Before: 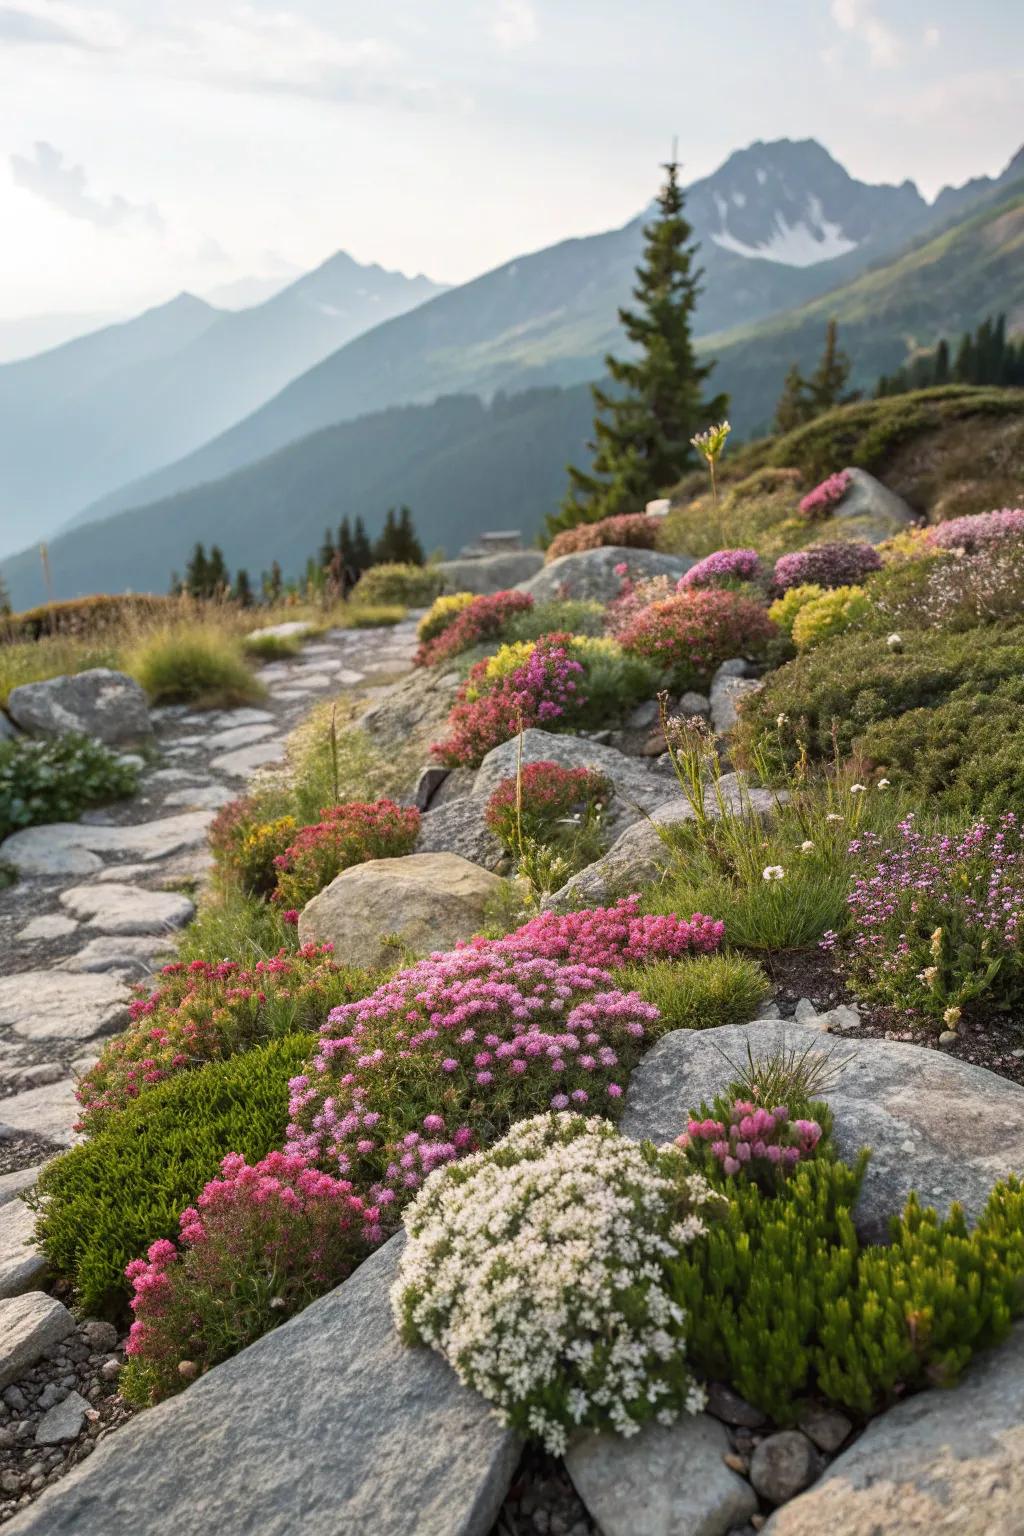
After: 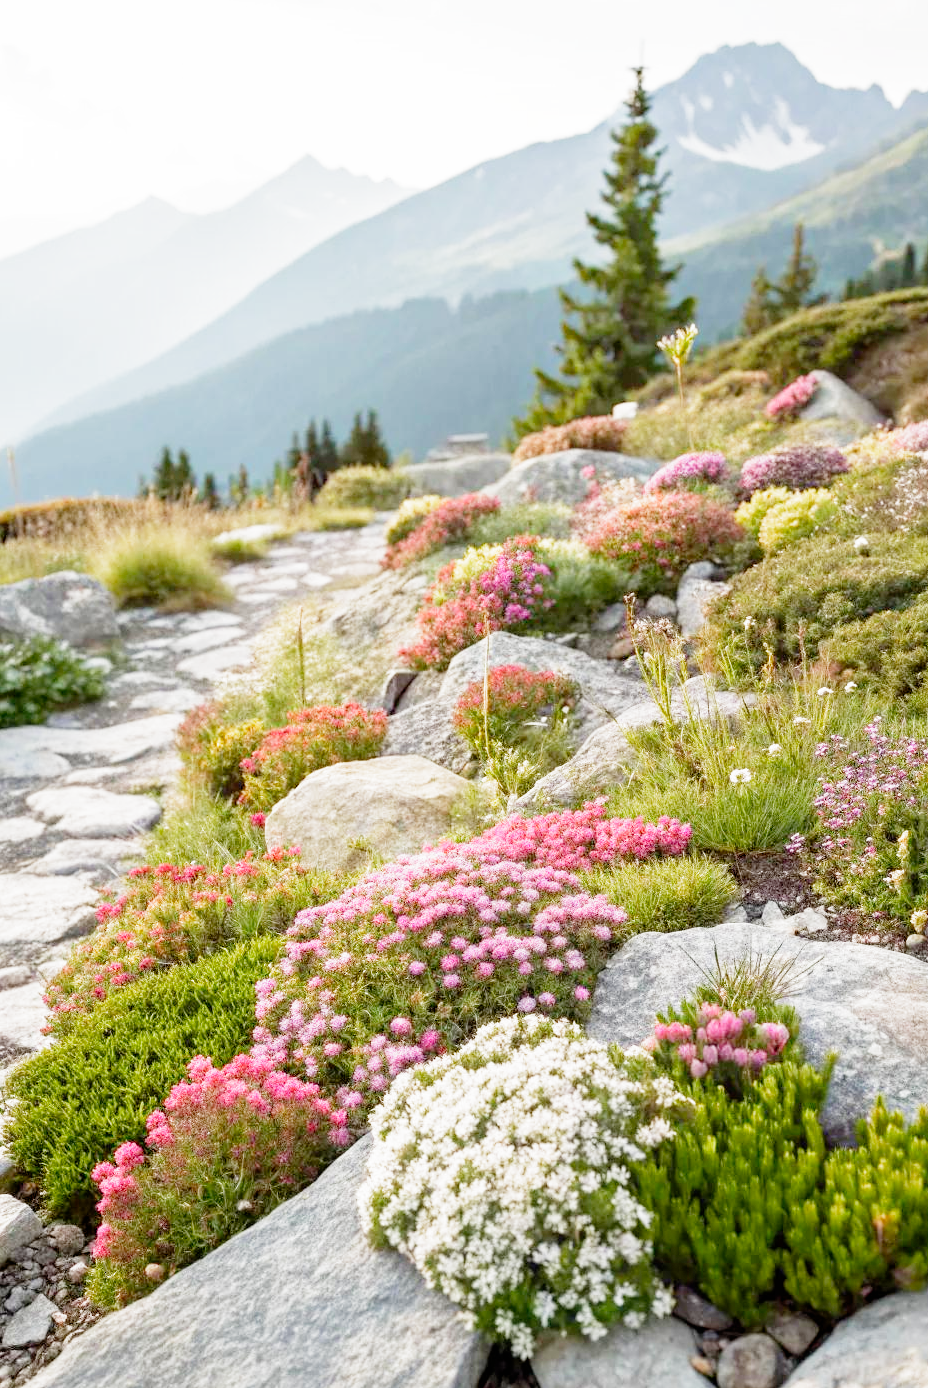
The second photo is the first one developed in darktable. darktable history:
filmic rgb: black relative exposure -7.77 EV, white relative exposure 4.35 EV, hardness 3.75, latitude 37.75%, contrast 0.968, highlights saturation mix 8.85%, shadows ↔ highlights balance 4.55%, preserve chrominance no, color science v4 (2020), type of noise poissonian
exposure: black level correction 0.001, exposure 1.737 EV, compensate exposure bias true, compensate highlight preservation false
crop: left 3.298%, top 6.363%, right 6.017%, bottom 3.254%
